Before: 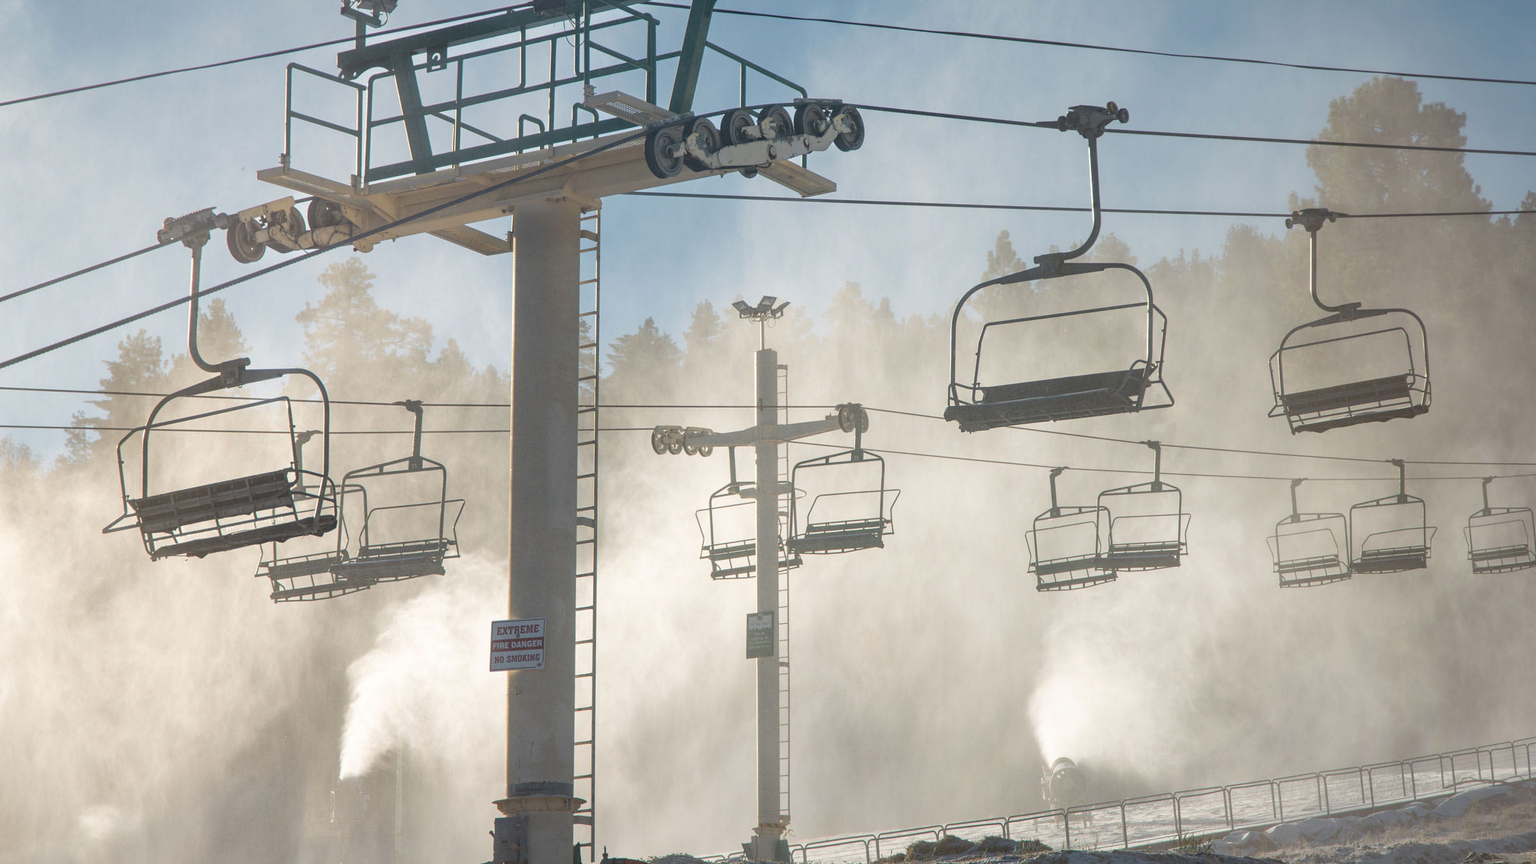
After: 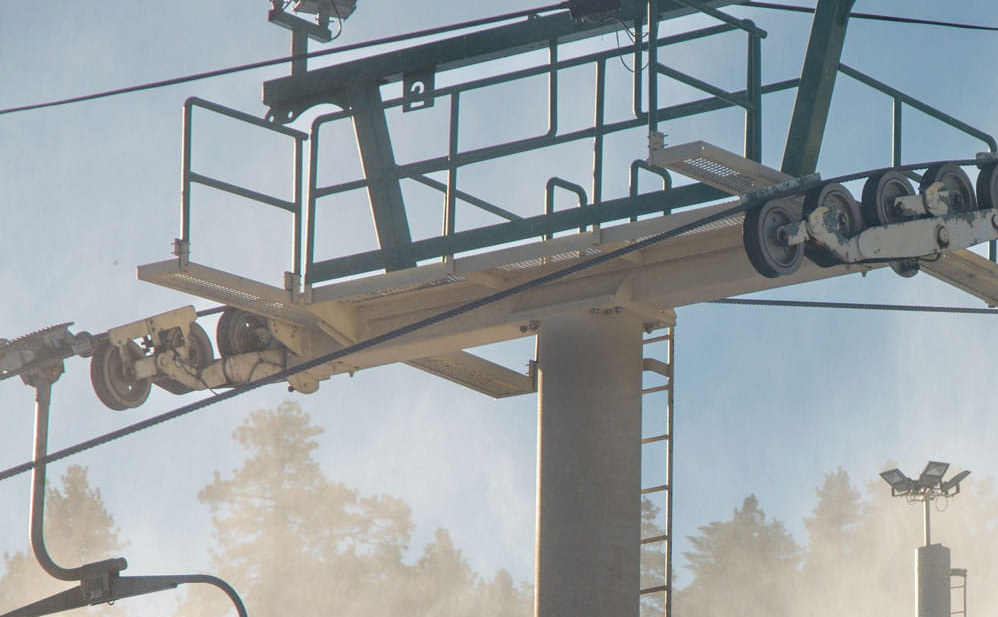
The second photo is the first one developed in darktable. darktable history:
crop and rotate: left 11.01%, top 0.116%, right 47.385%, bottom 54.109%
